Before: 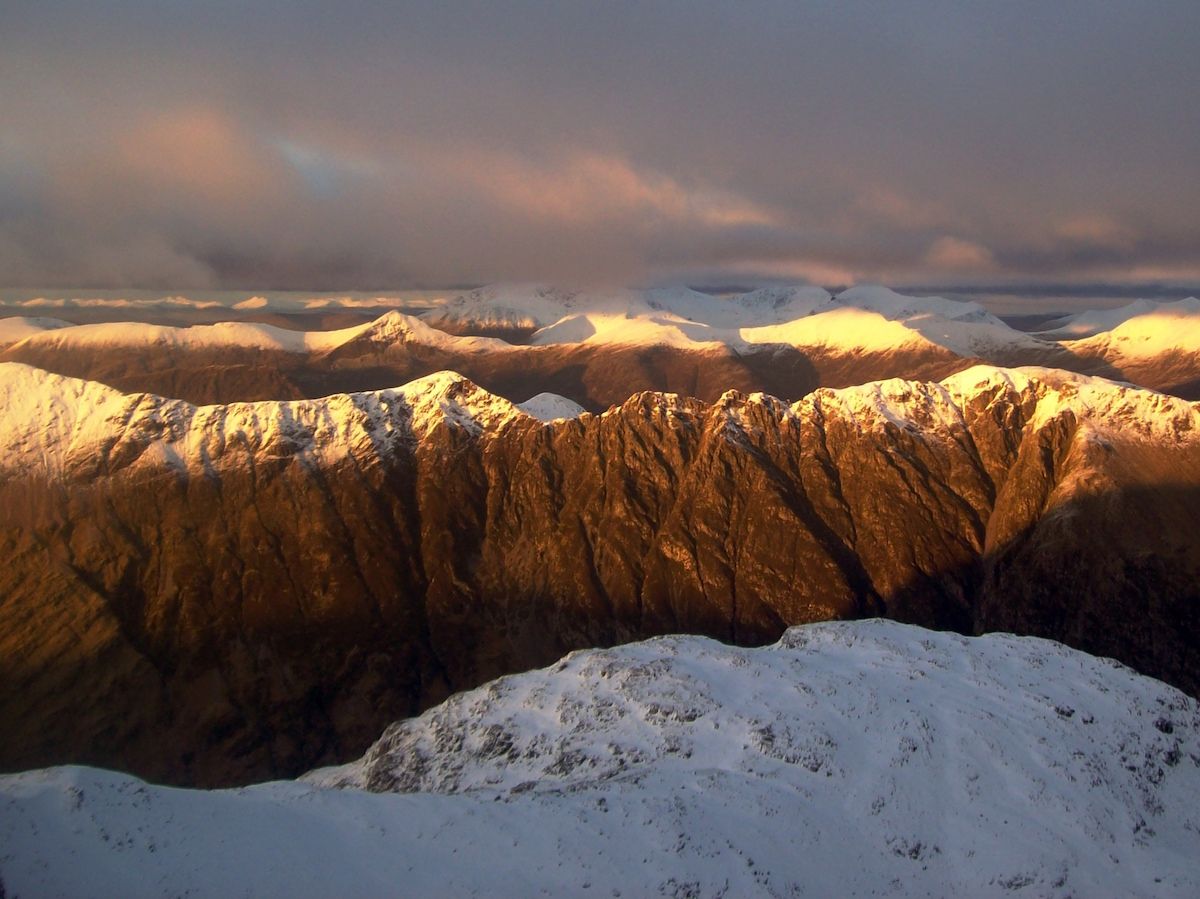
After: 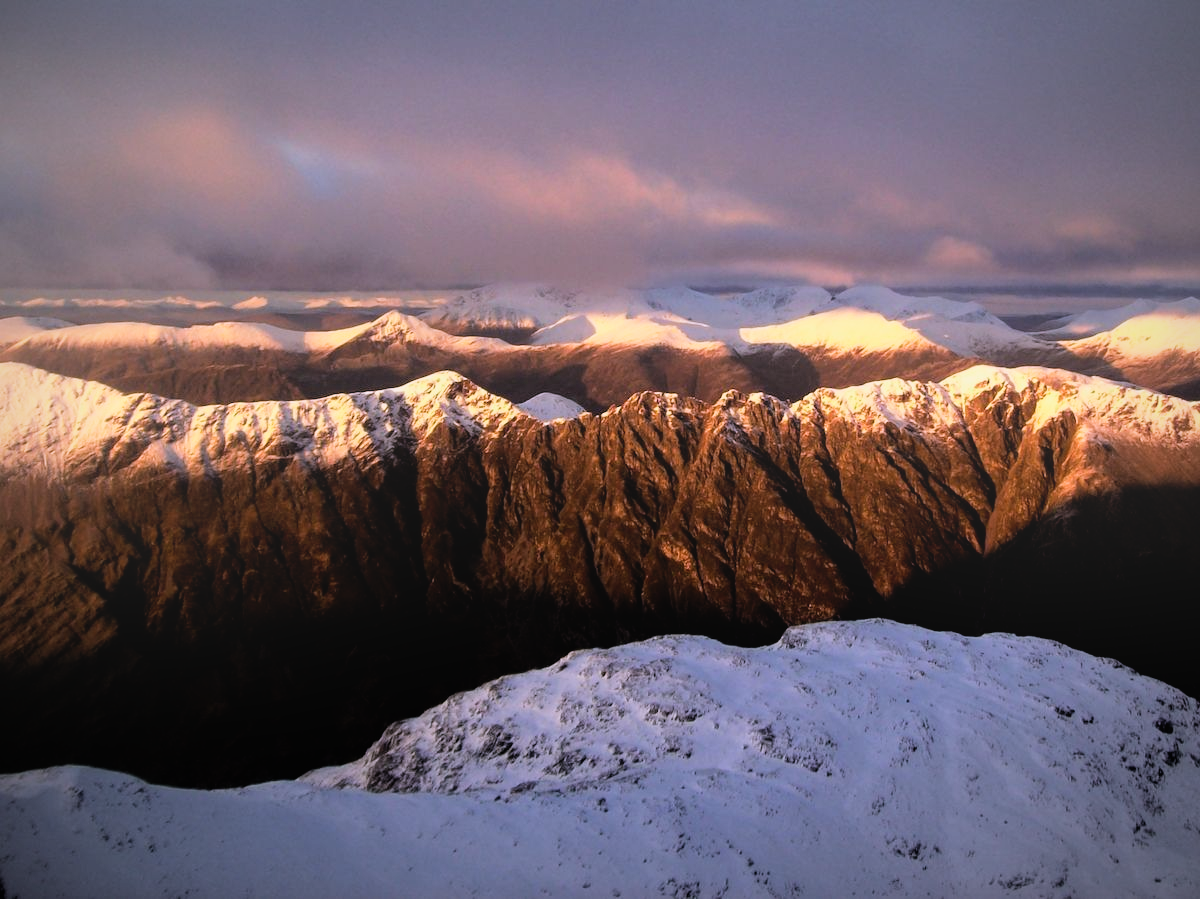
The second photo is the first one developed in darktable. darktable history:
filmic rgb: black relative exposure -5 EV, white relative exposure 3.2 EV, hardness 3.42, contrast 1.2, highlights saturation mix -50%
exposure: exposure 0.127 EV, compensate highlight preservation false
white balance: red 1.042, blue 1.17
bloom: size 38%, threshold 95%, strength 30%
vignetting: fall-off radius 70%, automatic ratio true
